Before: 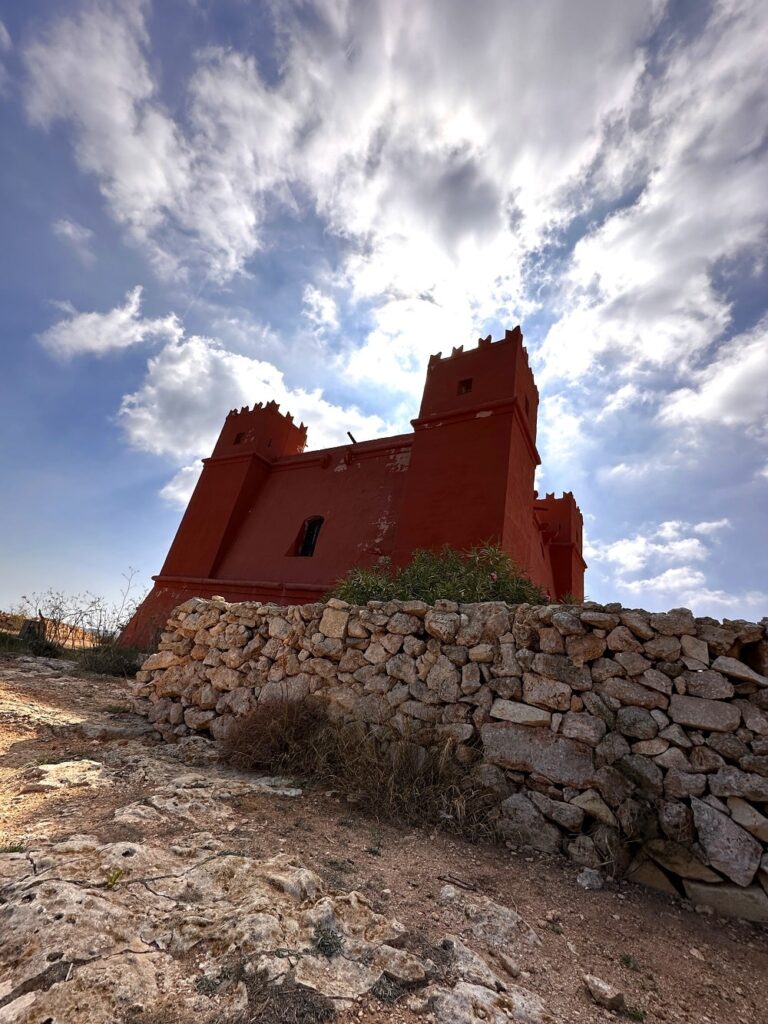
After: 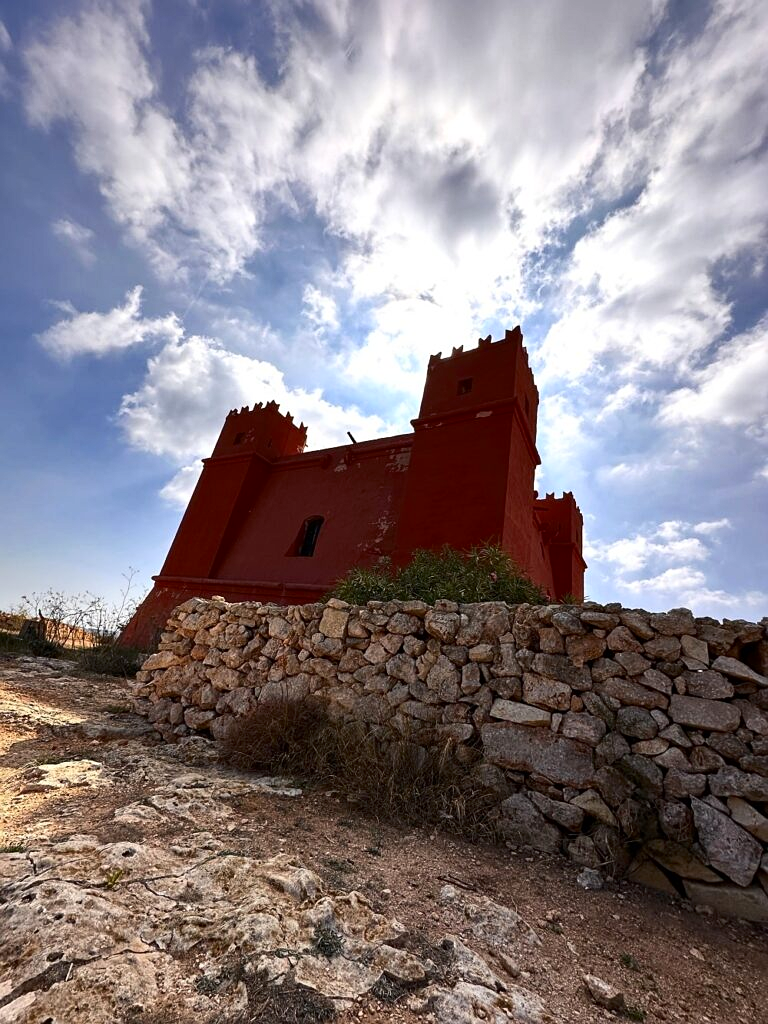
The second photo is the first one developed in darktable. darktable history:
sharpen: radius 1.272, amount 0.305, threshold 0
contrast brightness saturation: contrast 0.15, brightness -0.01, saturation 0.1
